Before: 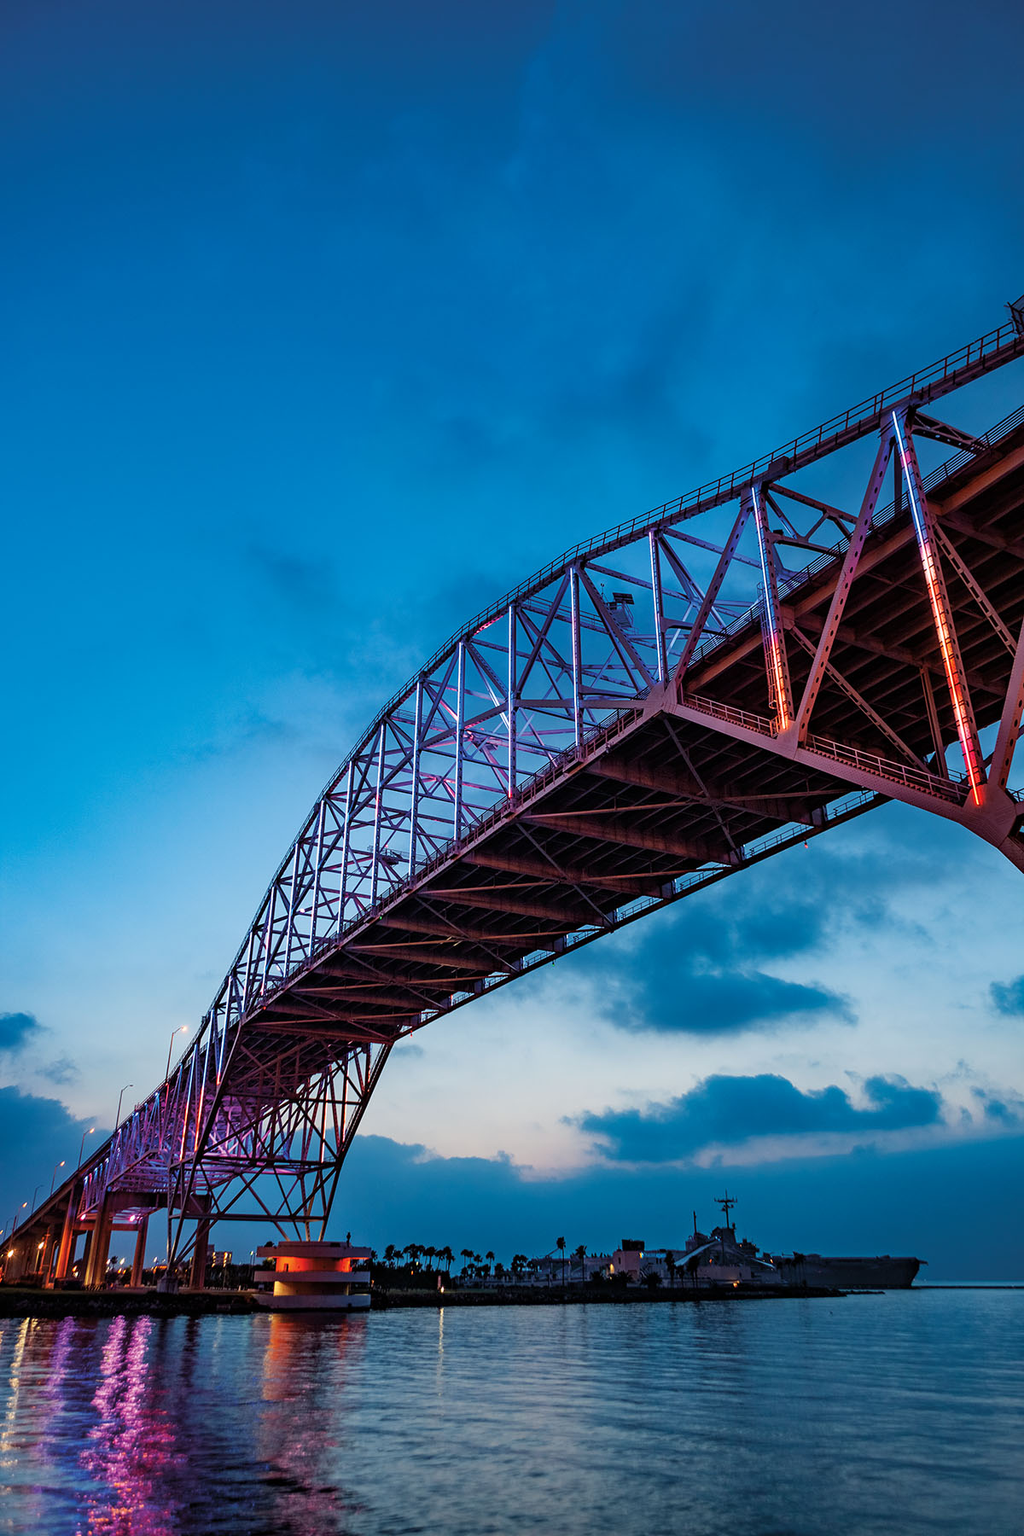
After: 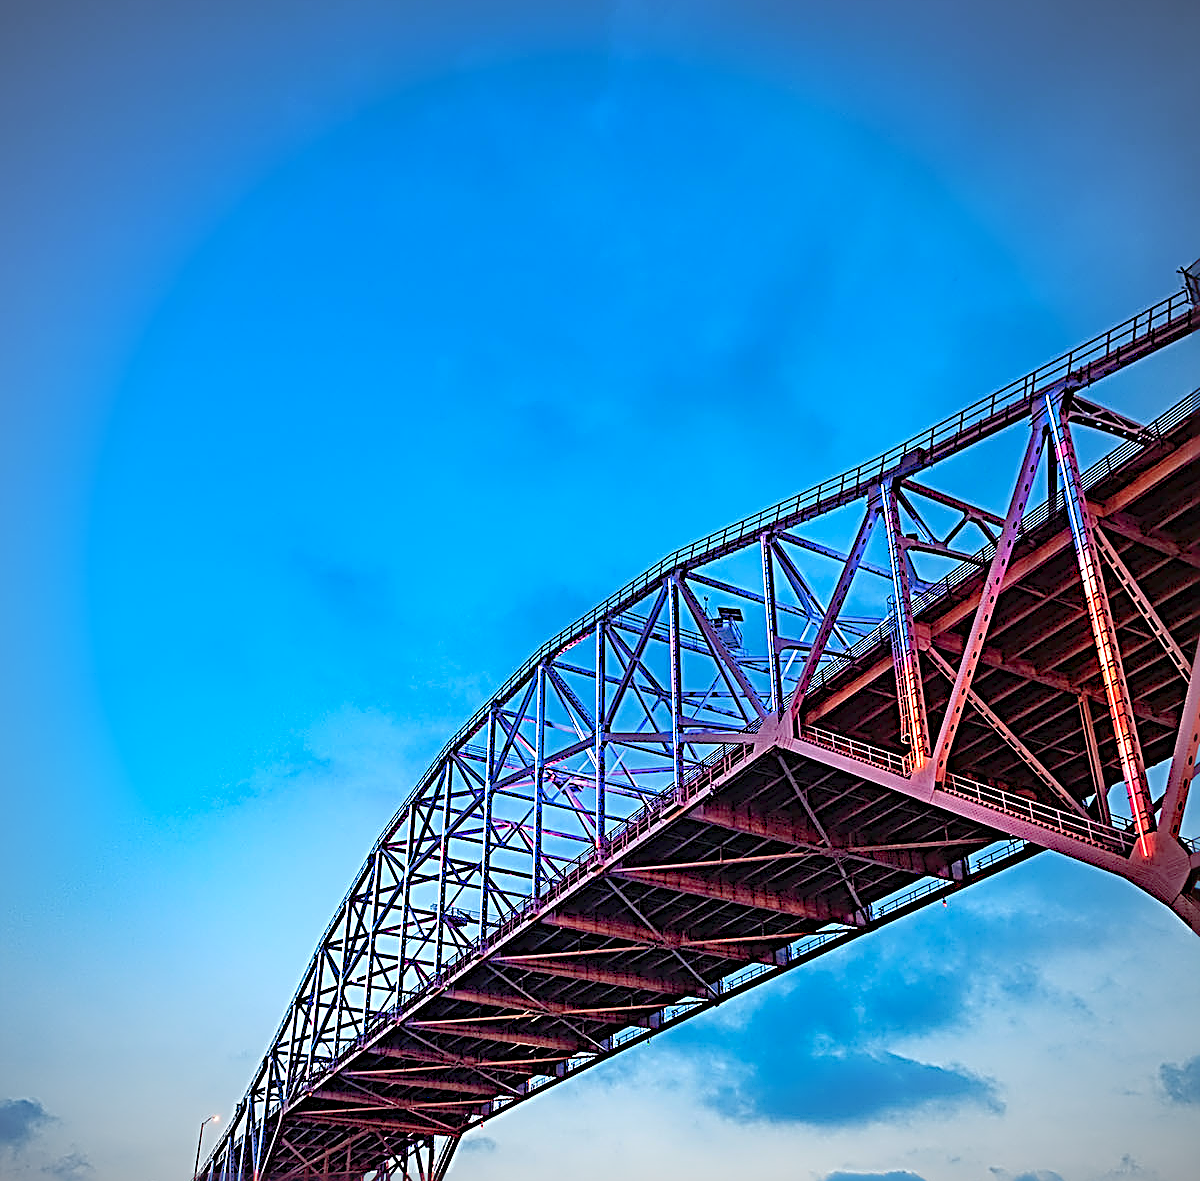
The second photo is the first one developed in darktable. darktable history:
crop and rotate: top 4.848%, bottom 29.503%
levels: levels [0, 0.397, 0.955]
vignetting: fall-off radius 60.92%
sharpen: radius 3.158, amount 1.731
